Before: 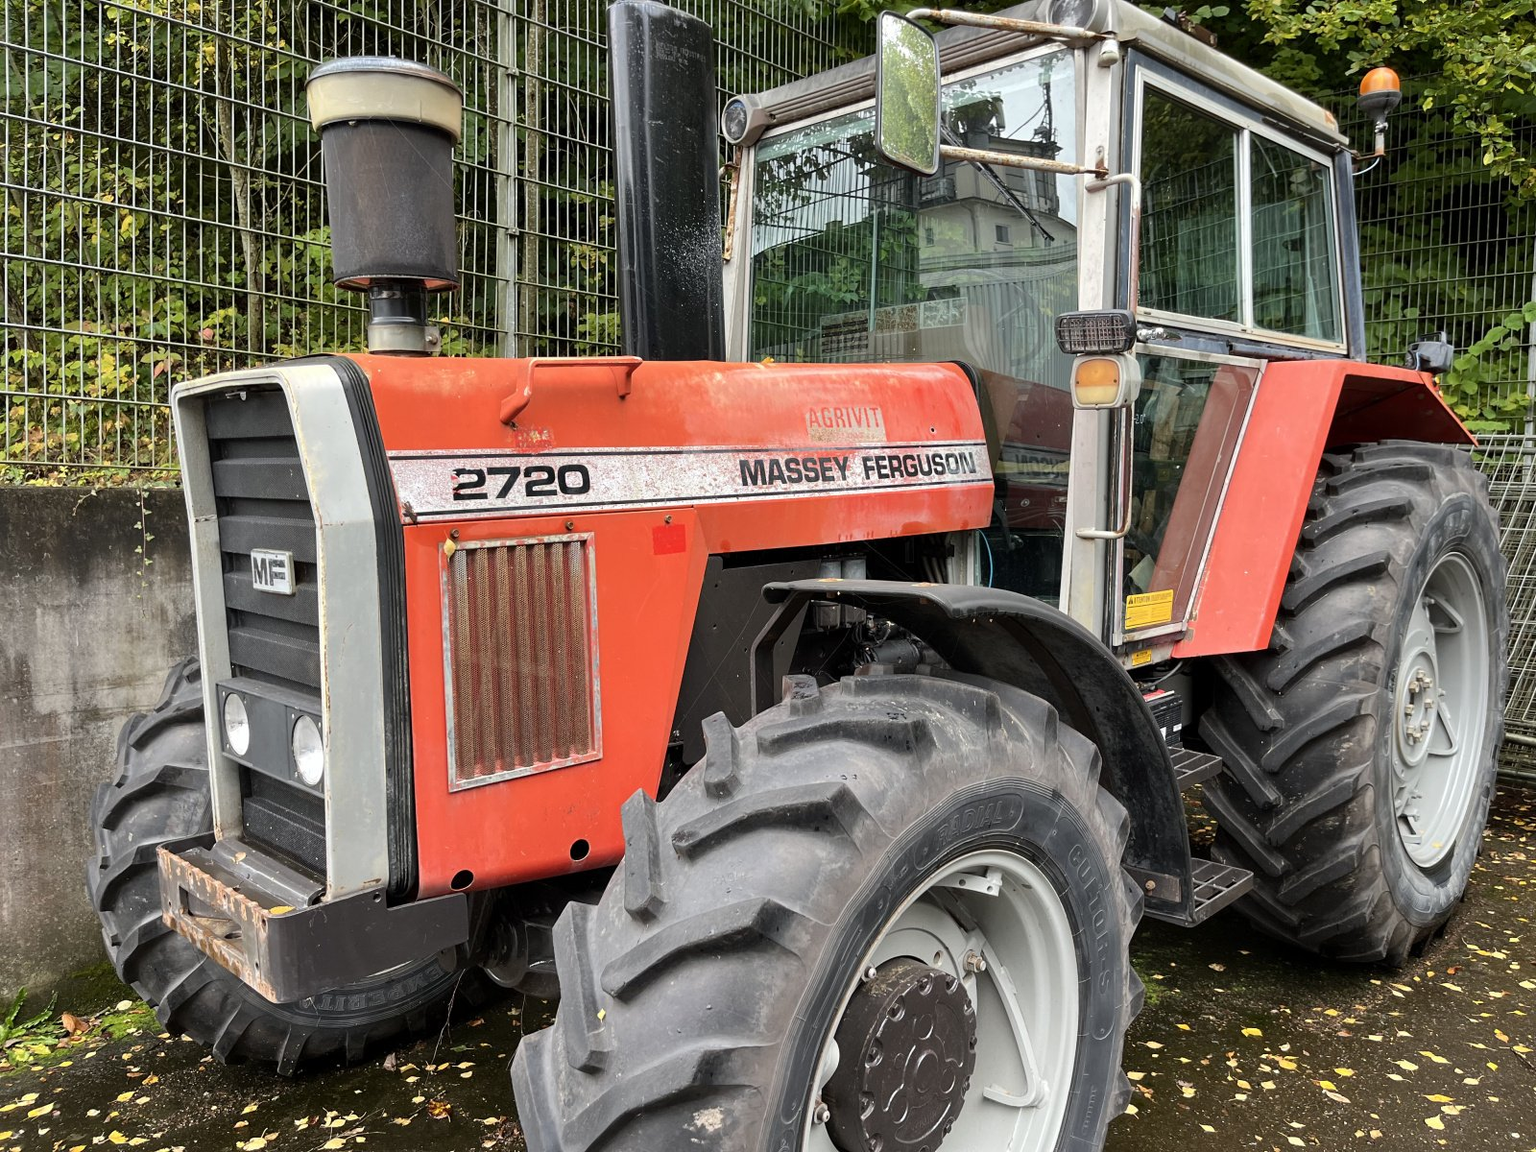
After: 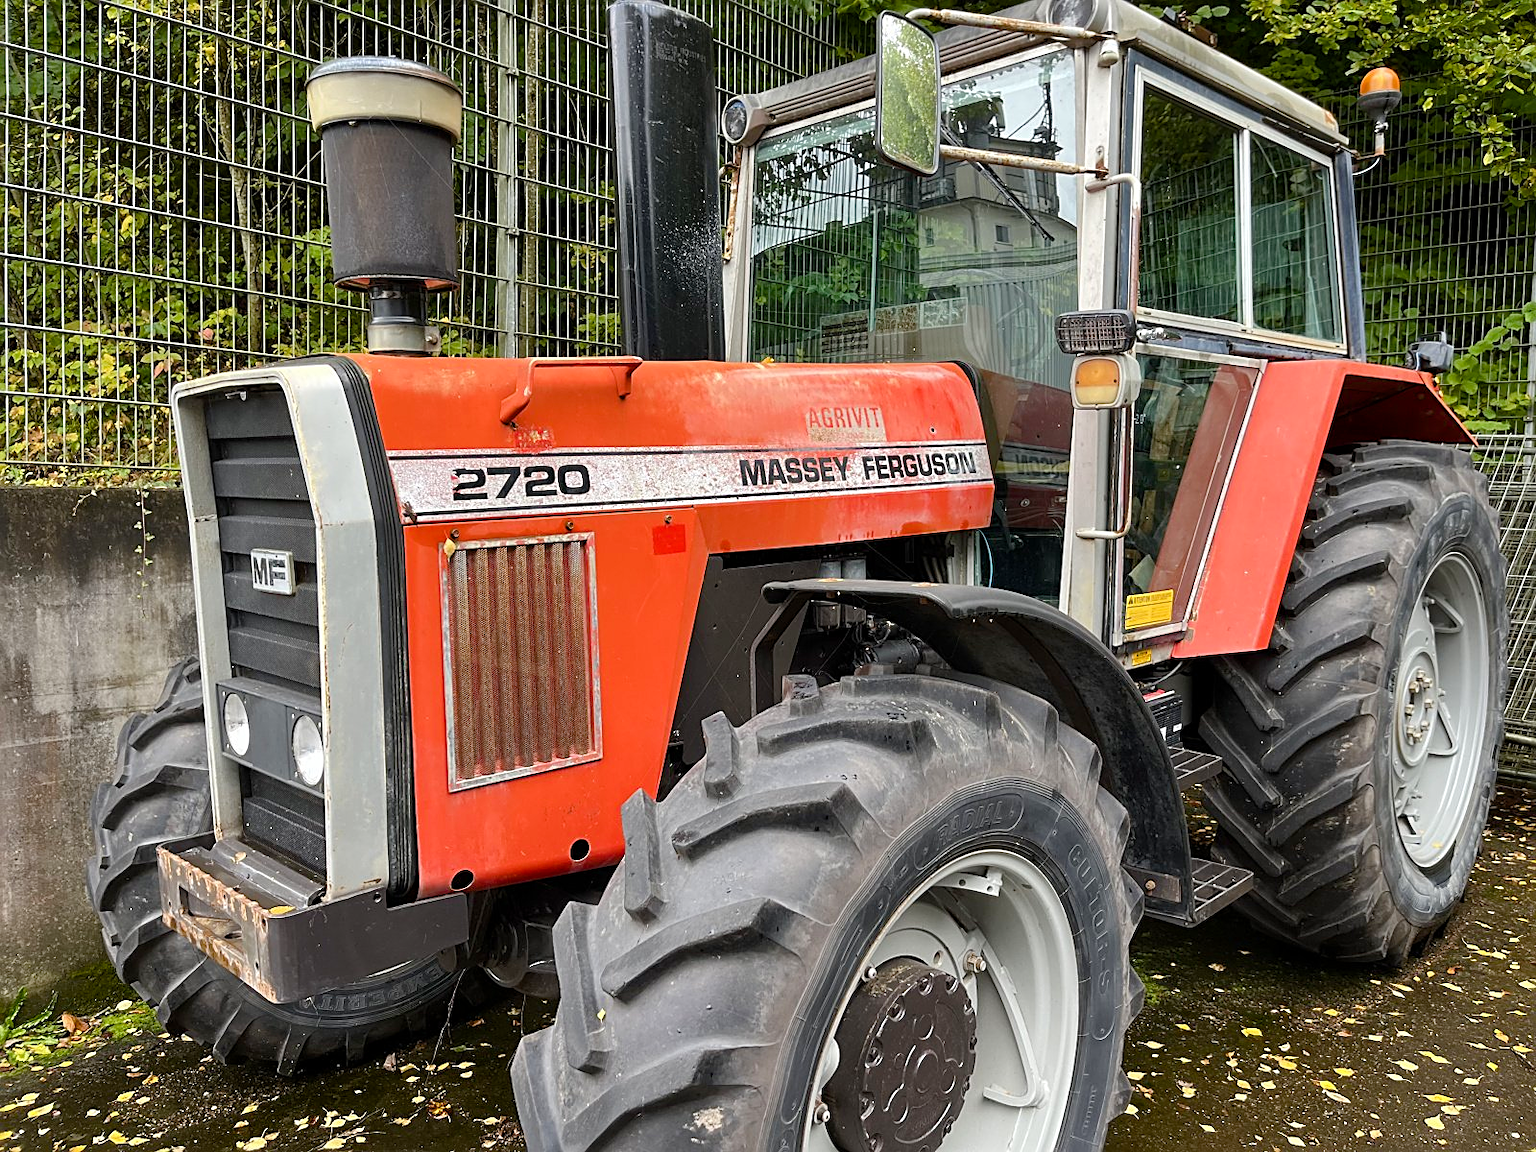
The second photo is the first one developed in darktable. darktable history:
sharpen: on, module defaults
color balance rgb: linear chroma grading › global chroma 10.043%, perceptual saturation grading › global saturation 20%, perceptual saturation grading › highlights -24.713%, perceptual saturation grading › shadows 24.082%
